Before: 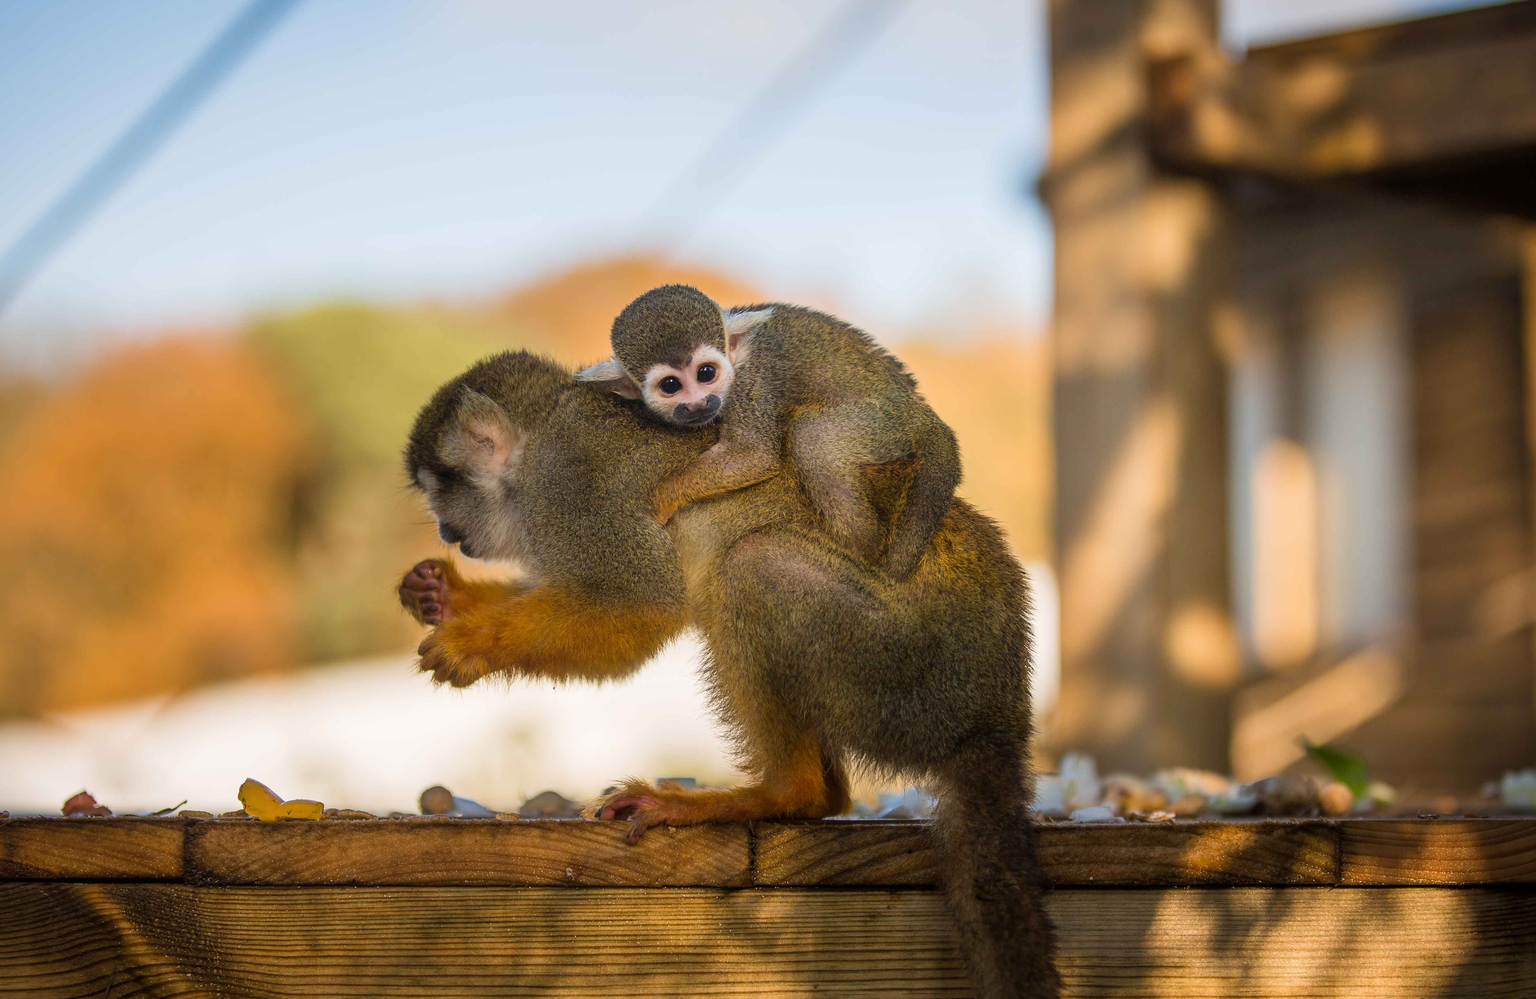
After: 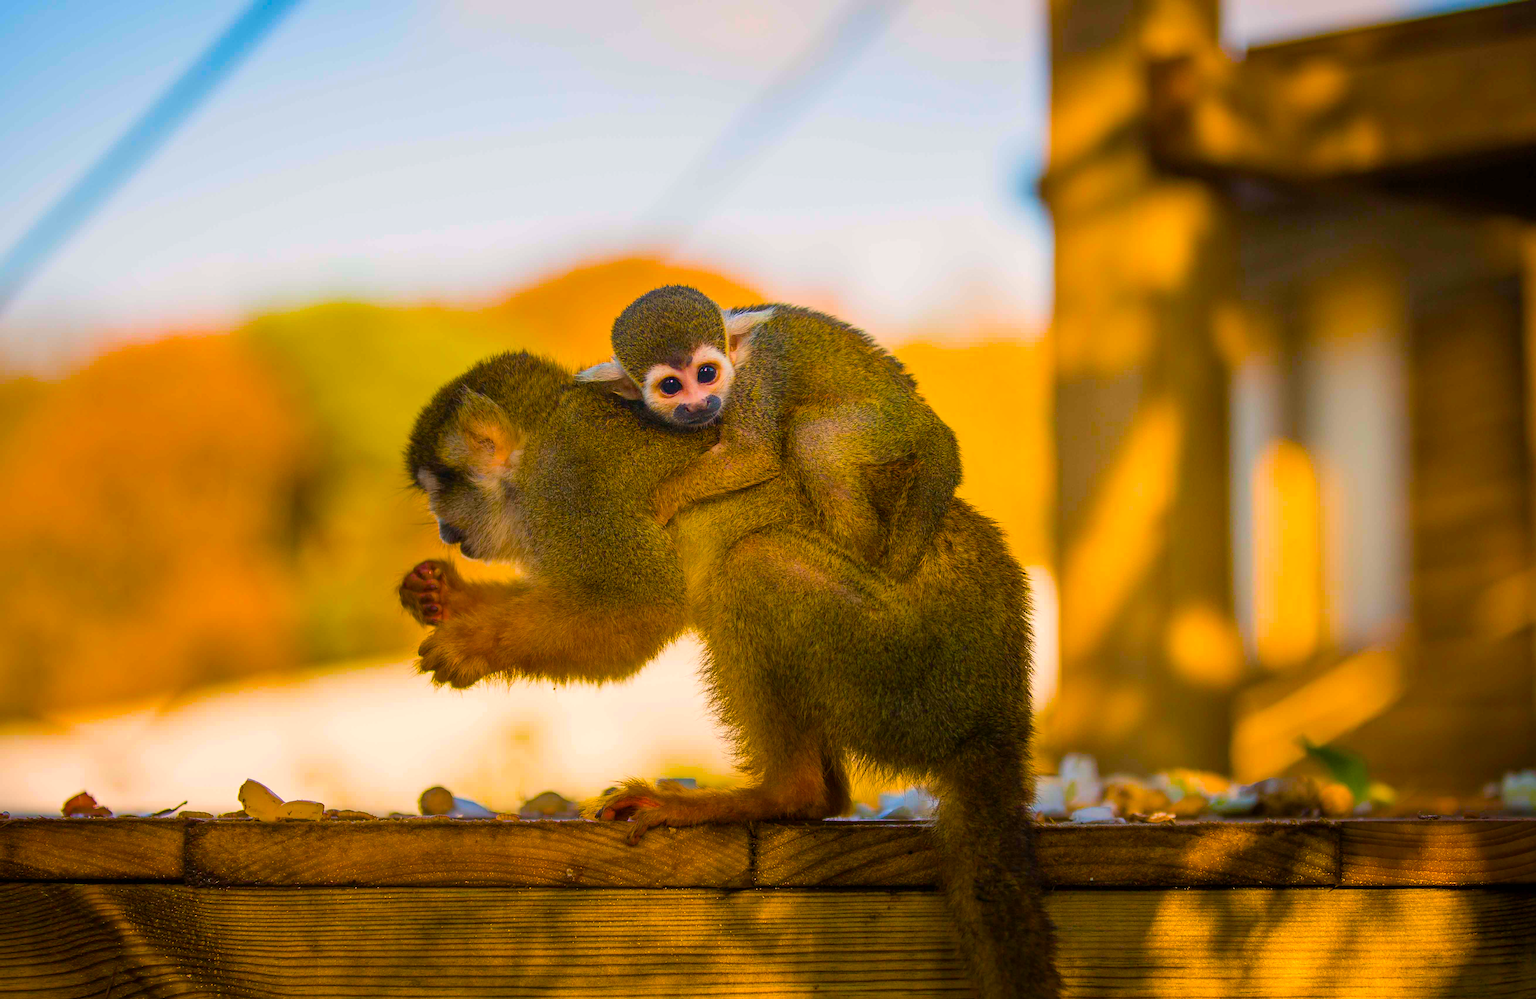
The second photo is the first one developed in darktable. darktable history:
color balance rgb: highlights gain › chroma 3.656%, highlights gain › hue 59.99°, linear chroma grading › global chroma 9.009%, perceptual saturation grading › global saturation 40.546%, global vibrance 59.336%
